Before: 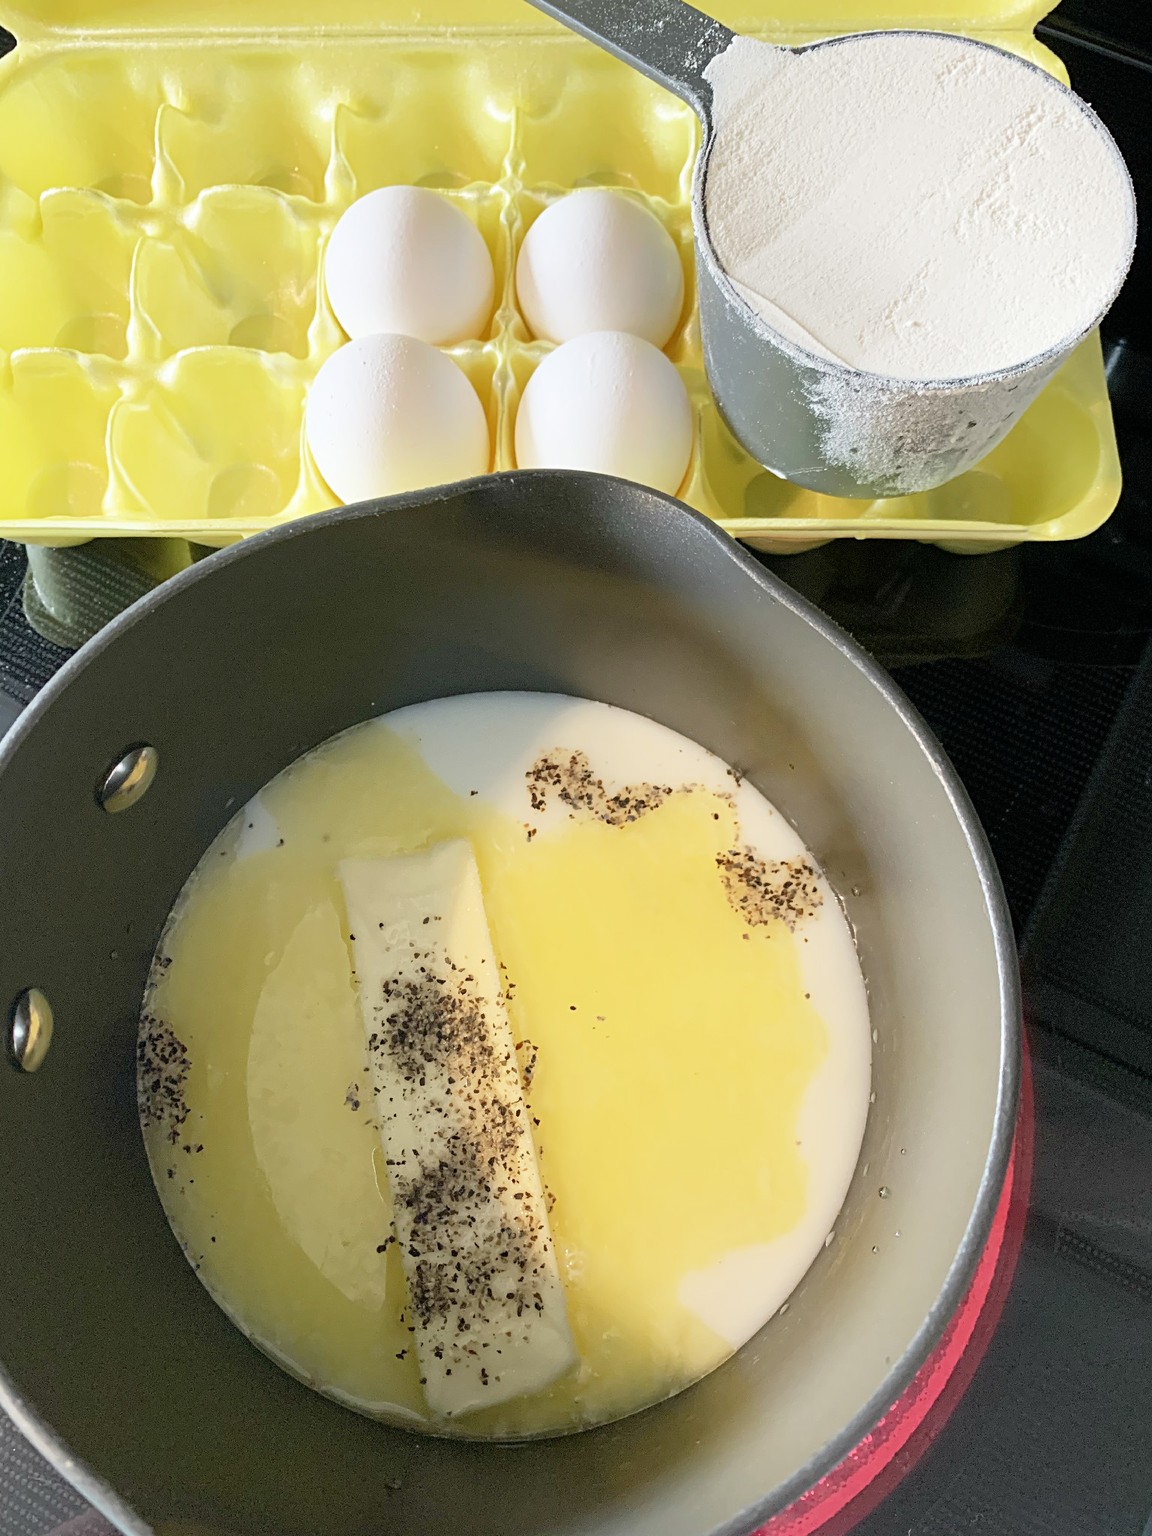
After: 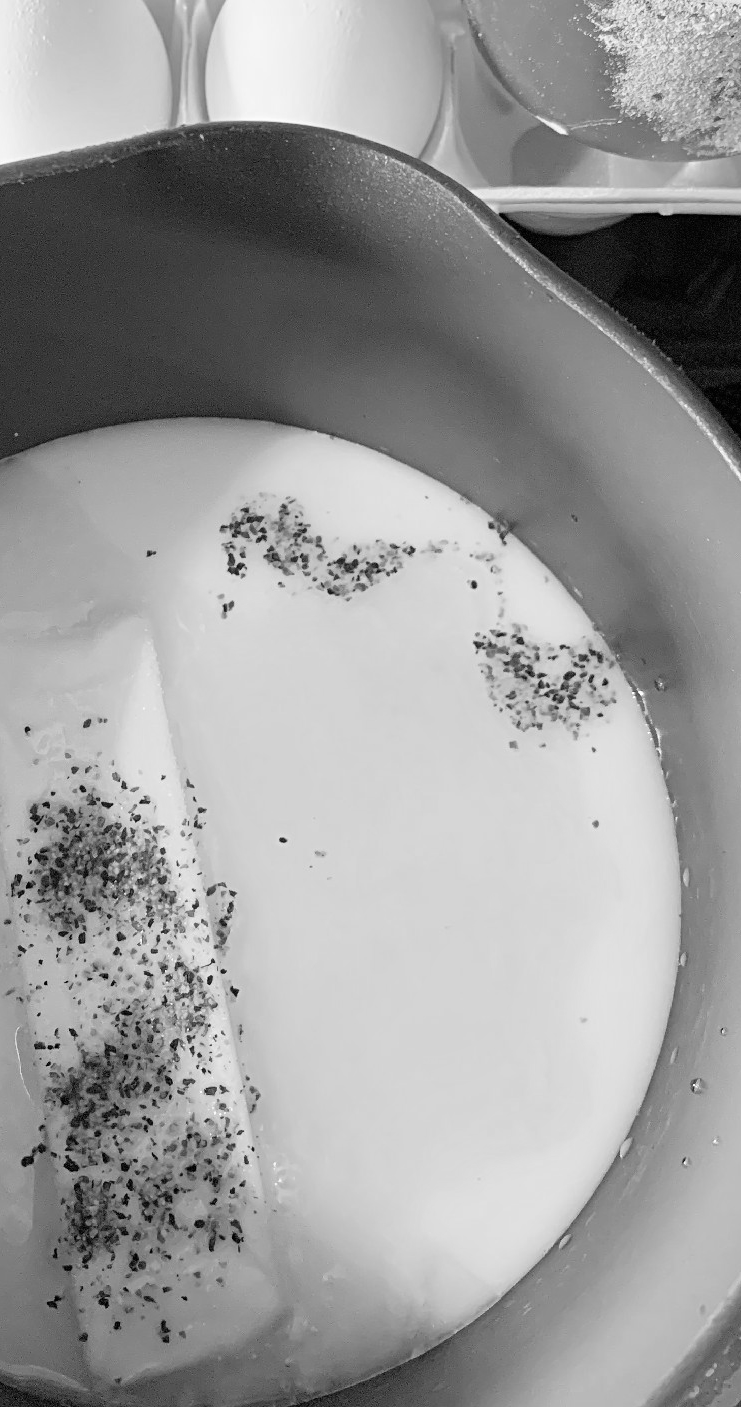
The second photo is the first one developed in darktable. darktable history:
crop: left 31.379%, top 24.658%, right 20.326%, bottom 6.628%
monochrome: a 16.06, b 15.48, size 1
